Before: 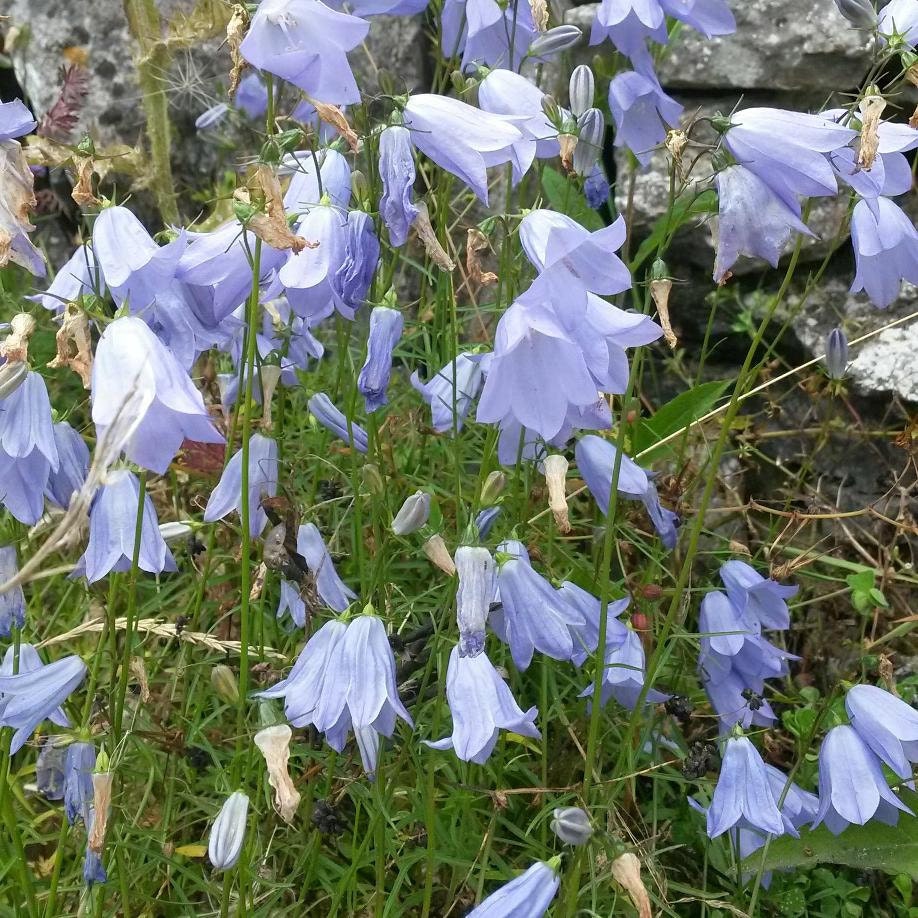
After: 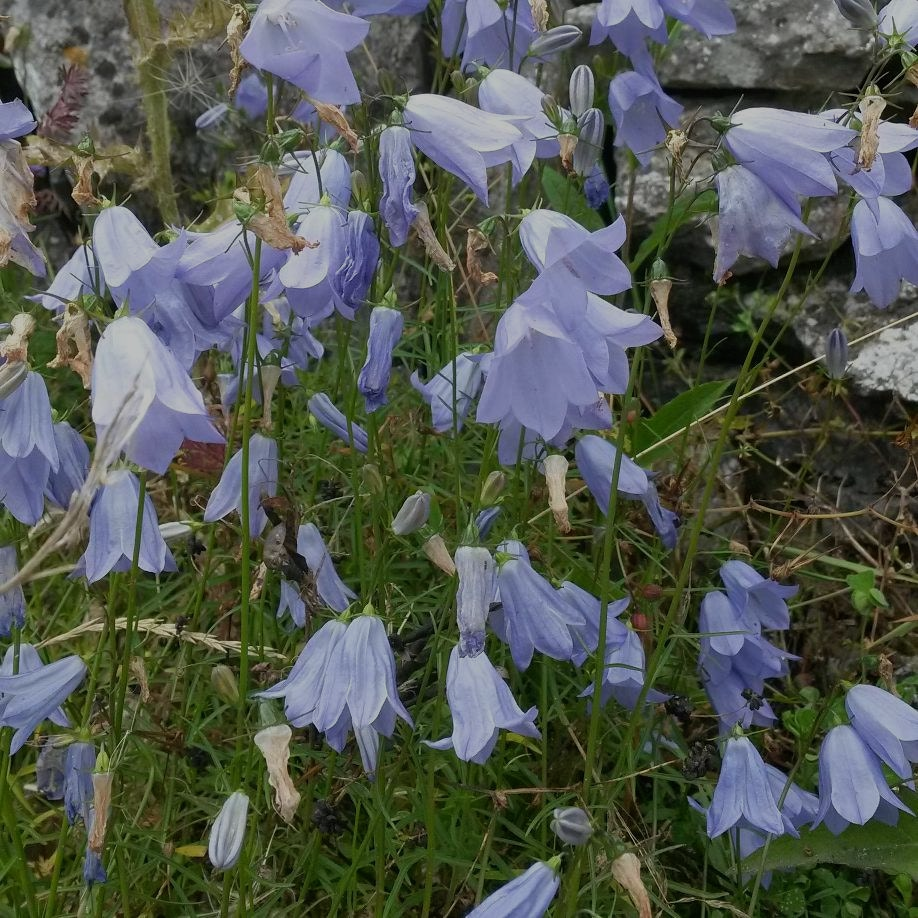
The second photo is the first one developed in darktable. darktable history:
exposure: exposure -0.937 EV, compensate highlight preservation false
